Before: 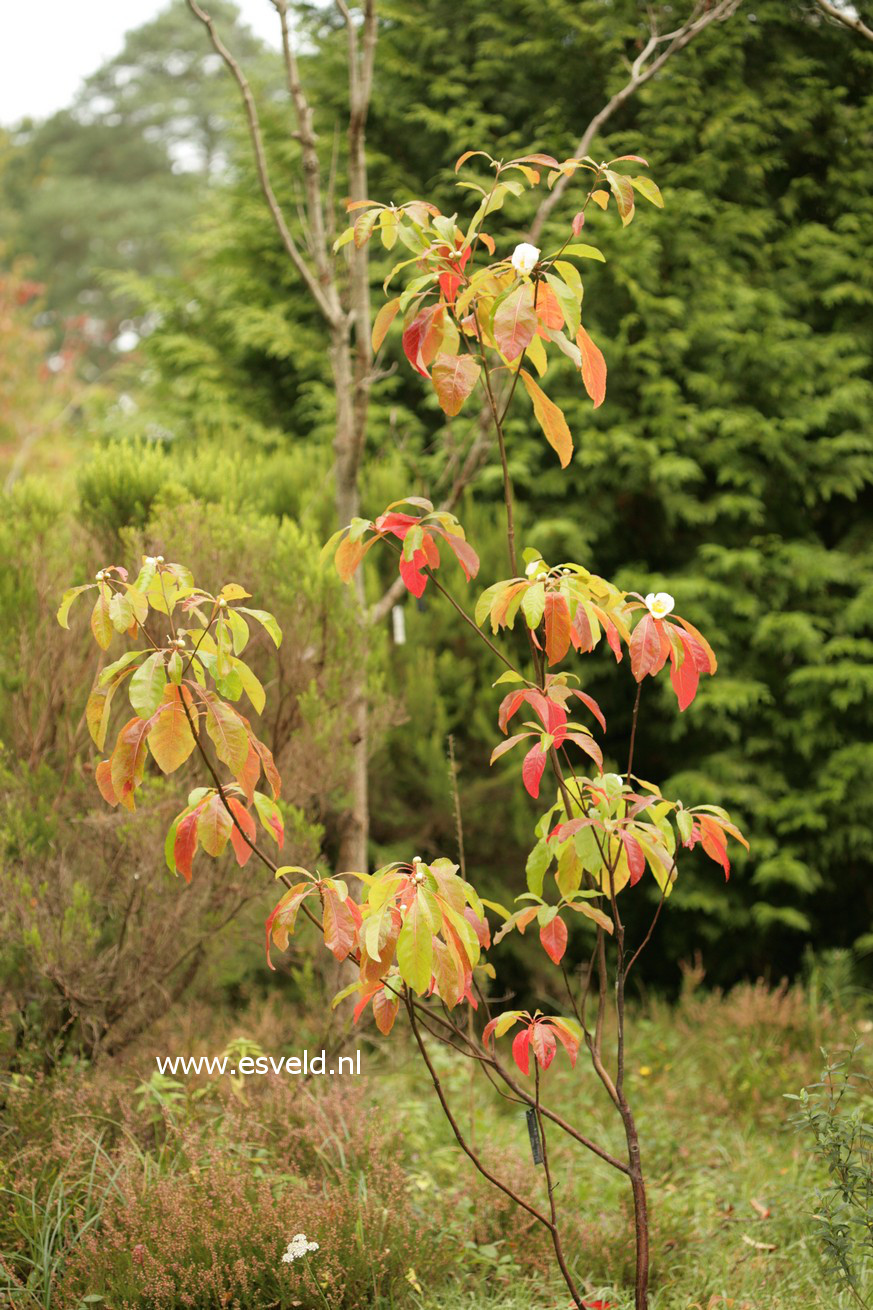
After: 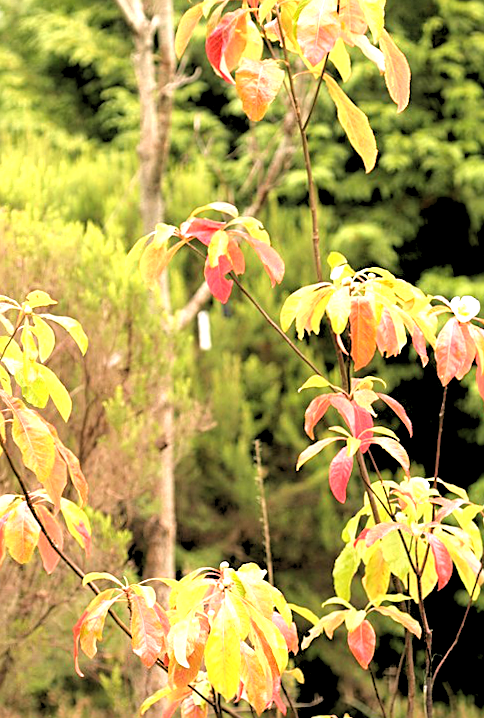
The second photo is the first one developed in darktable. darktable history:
sharpen: on, module defaults
rotate and perspective: rotation -0.45°, automatic cropping original format, crop left 0.008, crop right 0.992, crop top 0.012, crop bottom 0.988
exposure: black level correction 0, exposure 0.9 EV, compensate highlight preservation false
rgb levels: levels [[0.029, 0.461, 0.922], [0, 0.5, 1], [0, 0.5, 1]]
white balance: red 1.05, blue 1.072
crop and rotate: left 22.13%, top 22.054%, right 22.026%, bottom 22.102%
